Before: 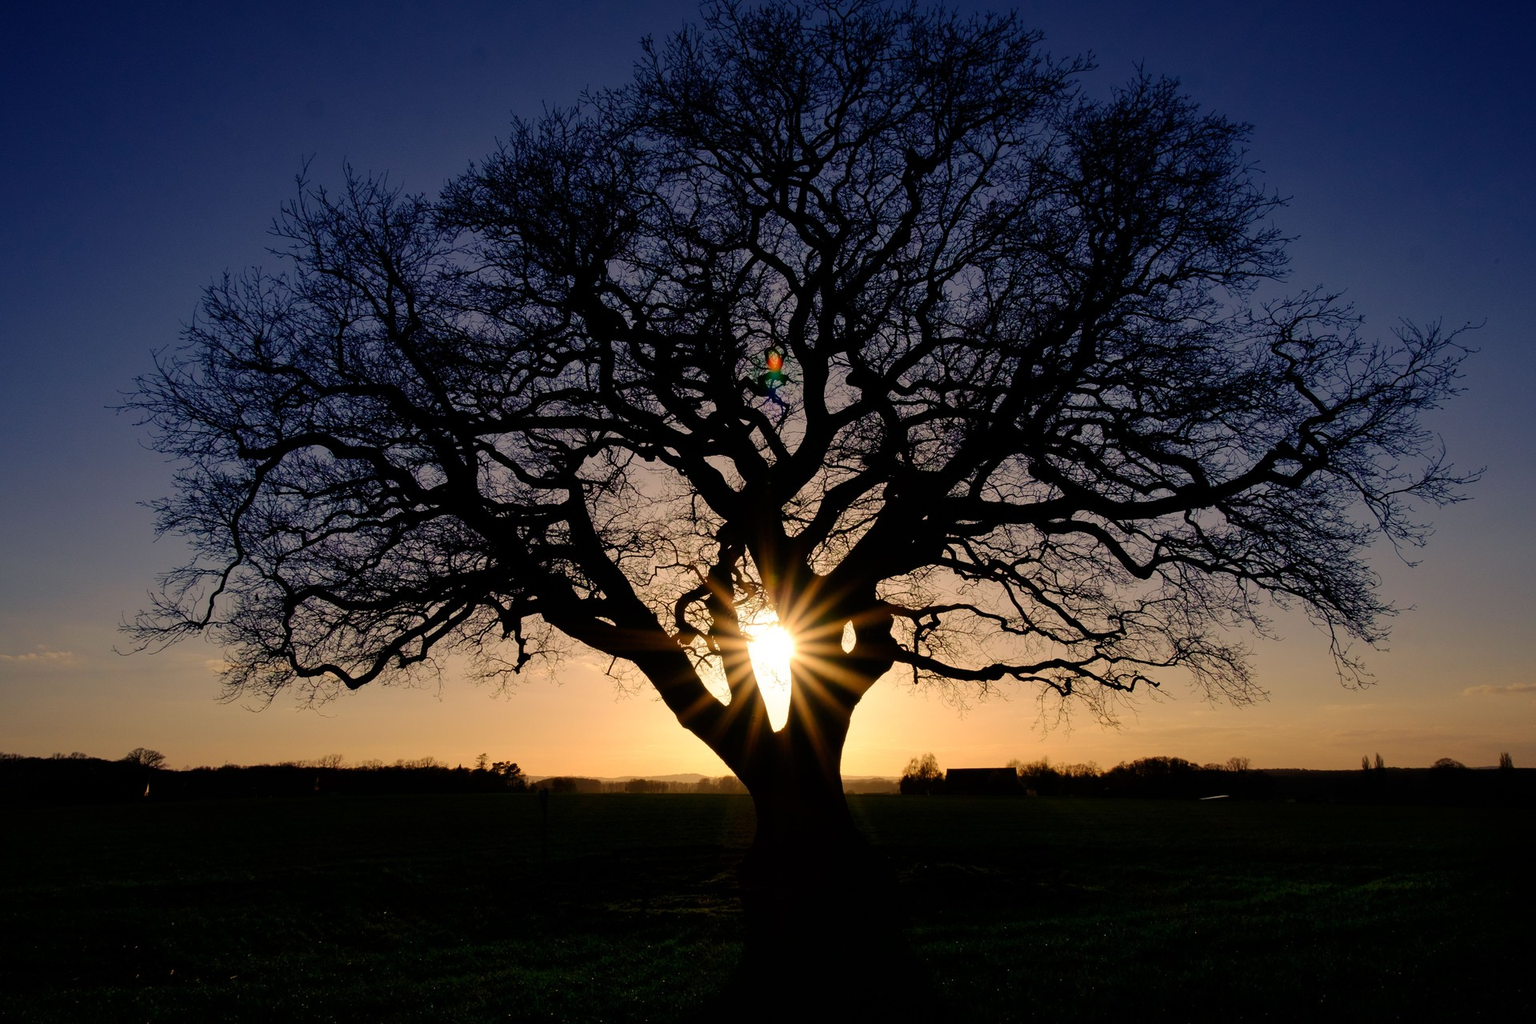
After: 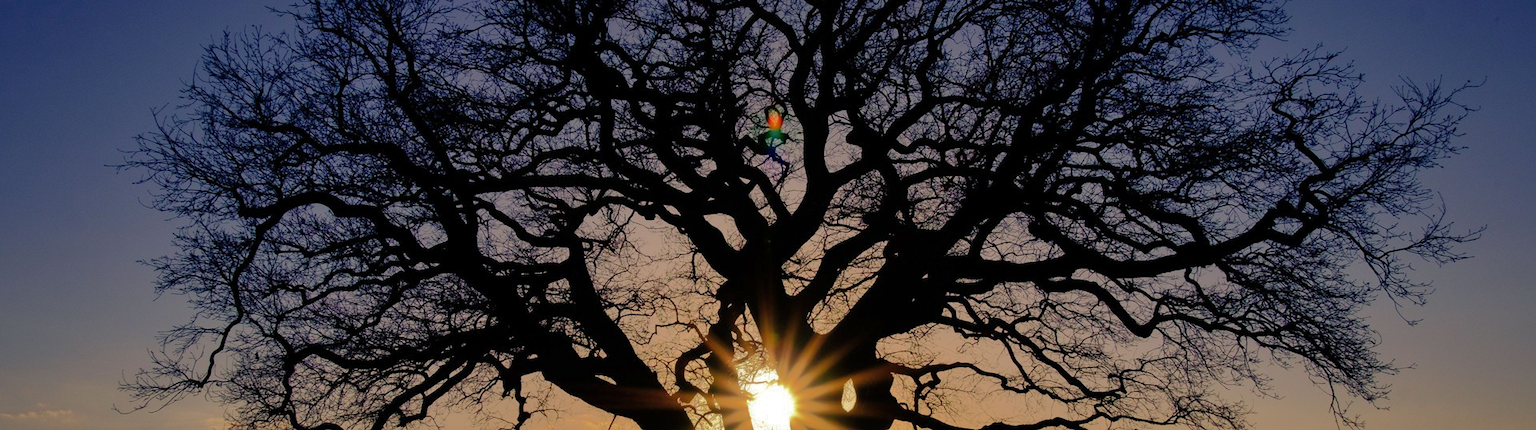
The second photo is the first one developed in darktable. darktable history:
shadows and highlights: shadows 38.97, highlights -76.06
crop and rotate: top 23.643%, bottom 34.311%
